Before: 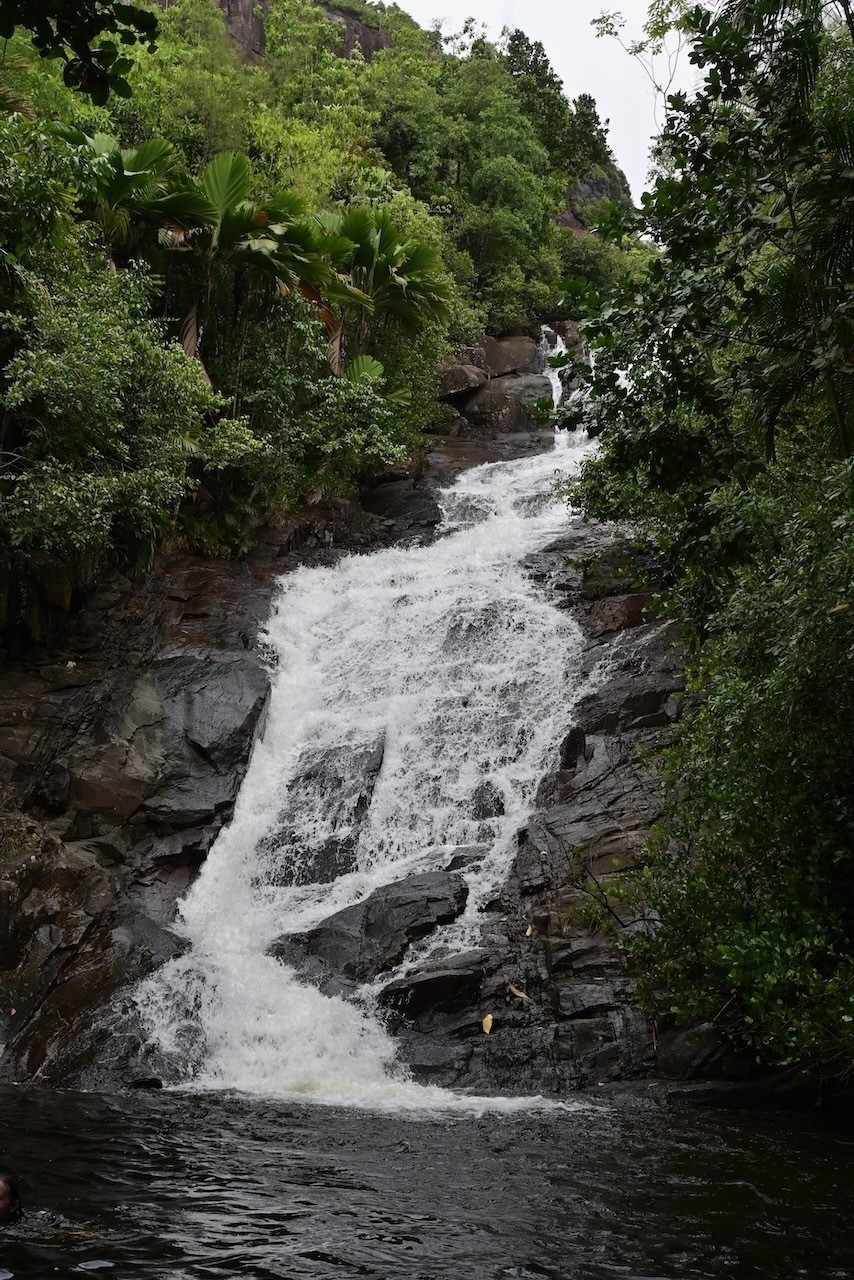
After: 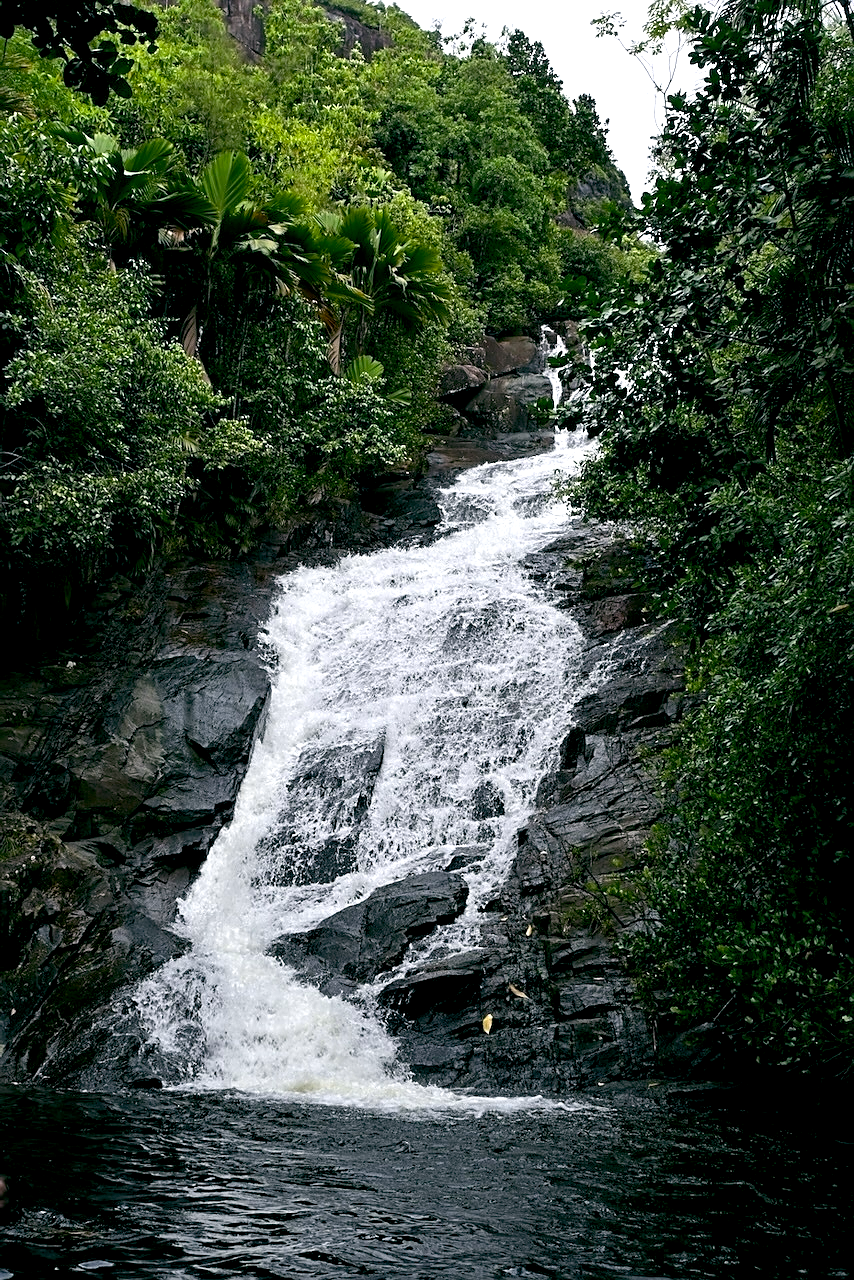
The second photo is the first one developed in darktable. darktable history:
color balance rgb: power › chroma 0.98%, power › hue 257.38°, highlights gain › luminance 15.011%, global offset › luminance -0.315%, global offset › chroma 0.117%, global offset › hue 164.43°, linear chroma grading › global chroma 14.538%, perceptual saturation grading › global saturation 0.597%, perceptual brilliance grading › highlights 8.512%, perceptual brilliance grading › mid-tones 4.051%, perceptual brilliance grading › shadows 1.196%
local contrast: highlights 104%, shadows 97%, detail 119%, midtone range 0.2
sharpen: on, module defaults
